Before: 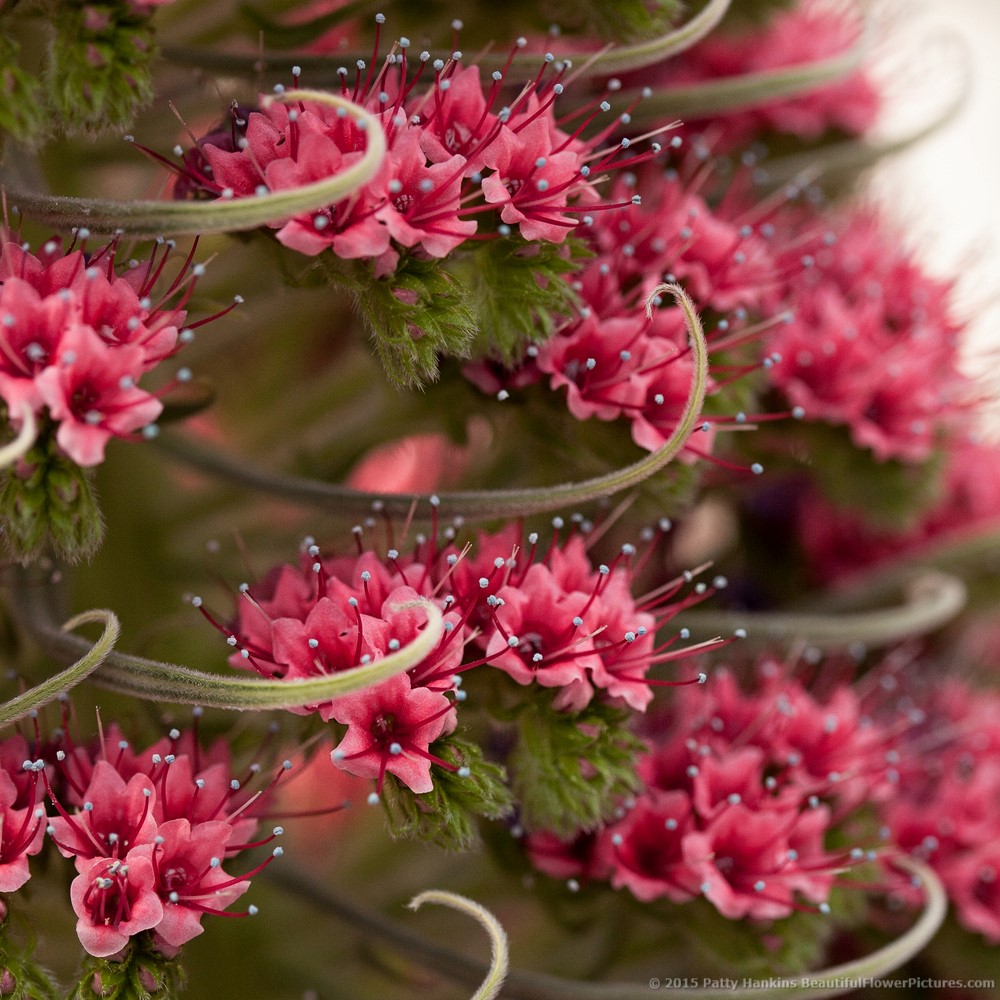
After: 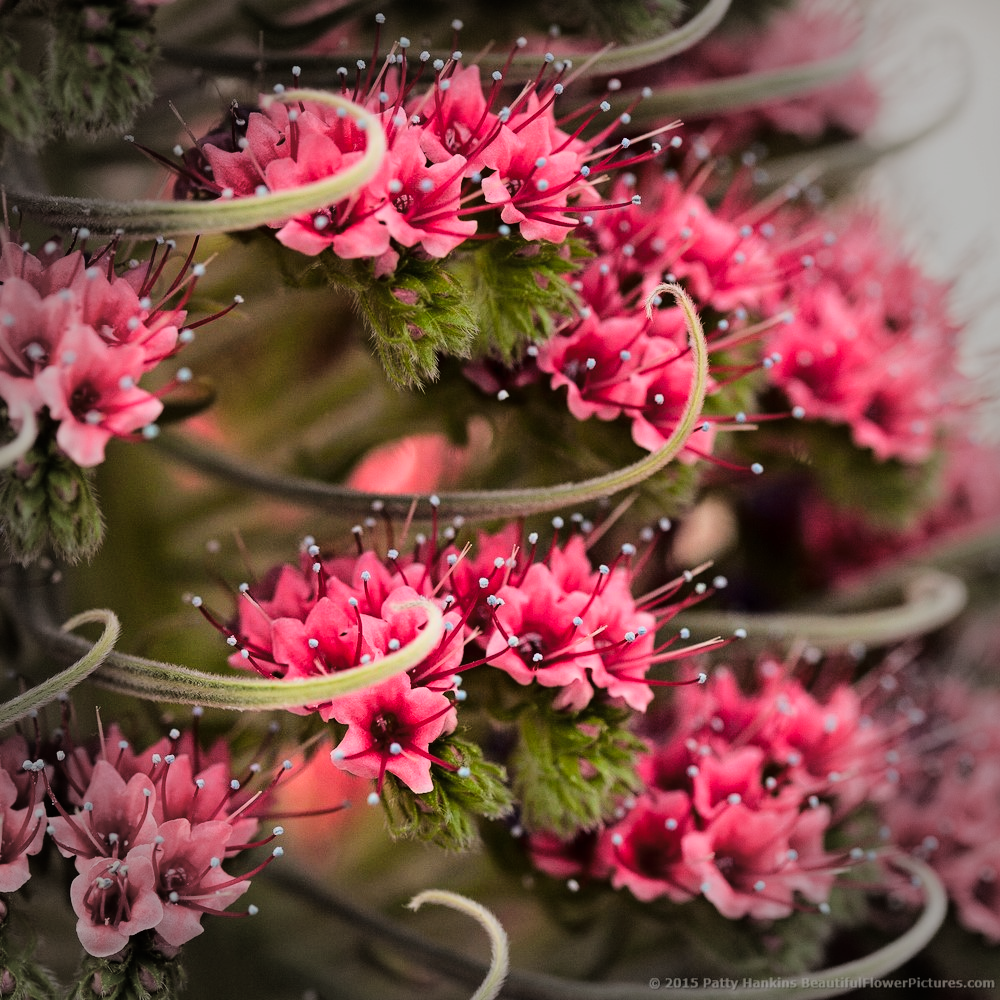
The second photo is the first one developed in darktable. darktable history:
tone curve: curves: ch0 [(0, 0) (0.003, 0.002) (0.011, 0.007) (0.025, 0.014) (0.044, 0.023) (0.069, 0.033) (0.1, 0.052) (0.136, 0.081) (0.177, 0.134) (0.224, 0.205) (0.277, 0.296) (0.335, 0.401) (0.399, 0.501) (0.468, 0.589) (0.543, 0.658) (0.623, 0.738) (0.709, 0.804) (0.801, 0.871) (0.898, 0.93) (1, 1)], color space Lab, linked channels, preserve colors none
shadows and highlights: shadows 25.95, highlights -23.24
vignetting: fall-off start 76.55%, fall-off radius 26.95%, width/height ratio 0.969
